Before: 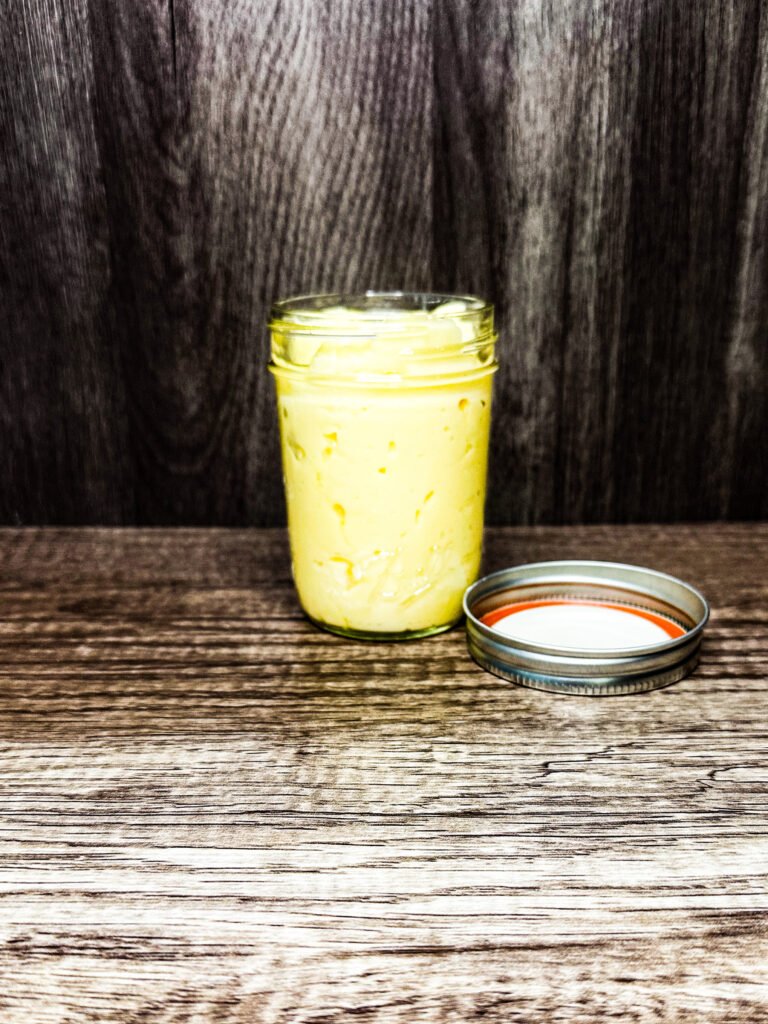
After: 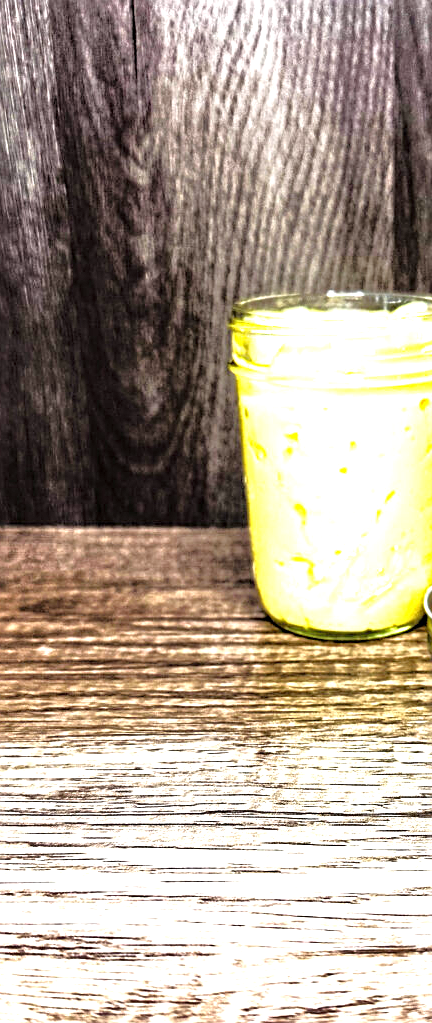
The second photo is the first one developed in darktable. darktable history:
crop: left 5.114%, right 38.589%
sharpen: on, module defaults
tone equalizer: -7 EV 0.15 EV, -6 EV 0.6 EV, -5 EV 1.15 EV, -4 EV 1.33 EV, -3 EV 1.15 EV, -2 EV 0.6 EV, -1 EV 0.15 EV, mask exposure compensation -0.5 EV
exposure: black level correction 0, exposure 1 EV, compensate highlight preservation false
